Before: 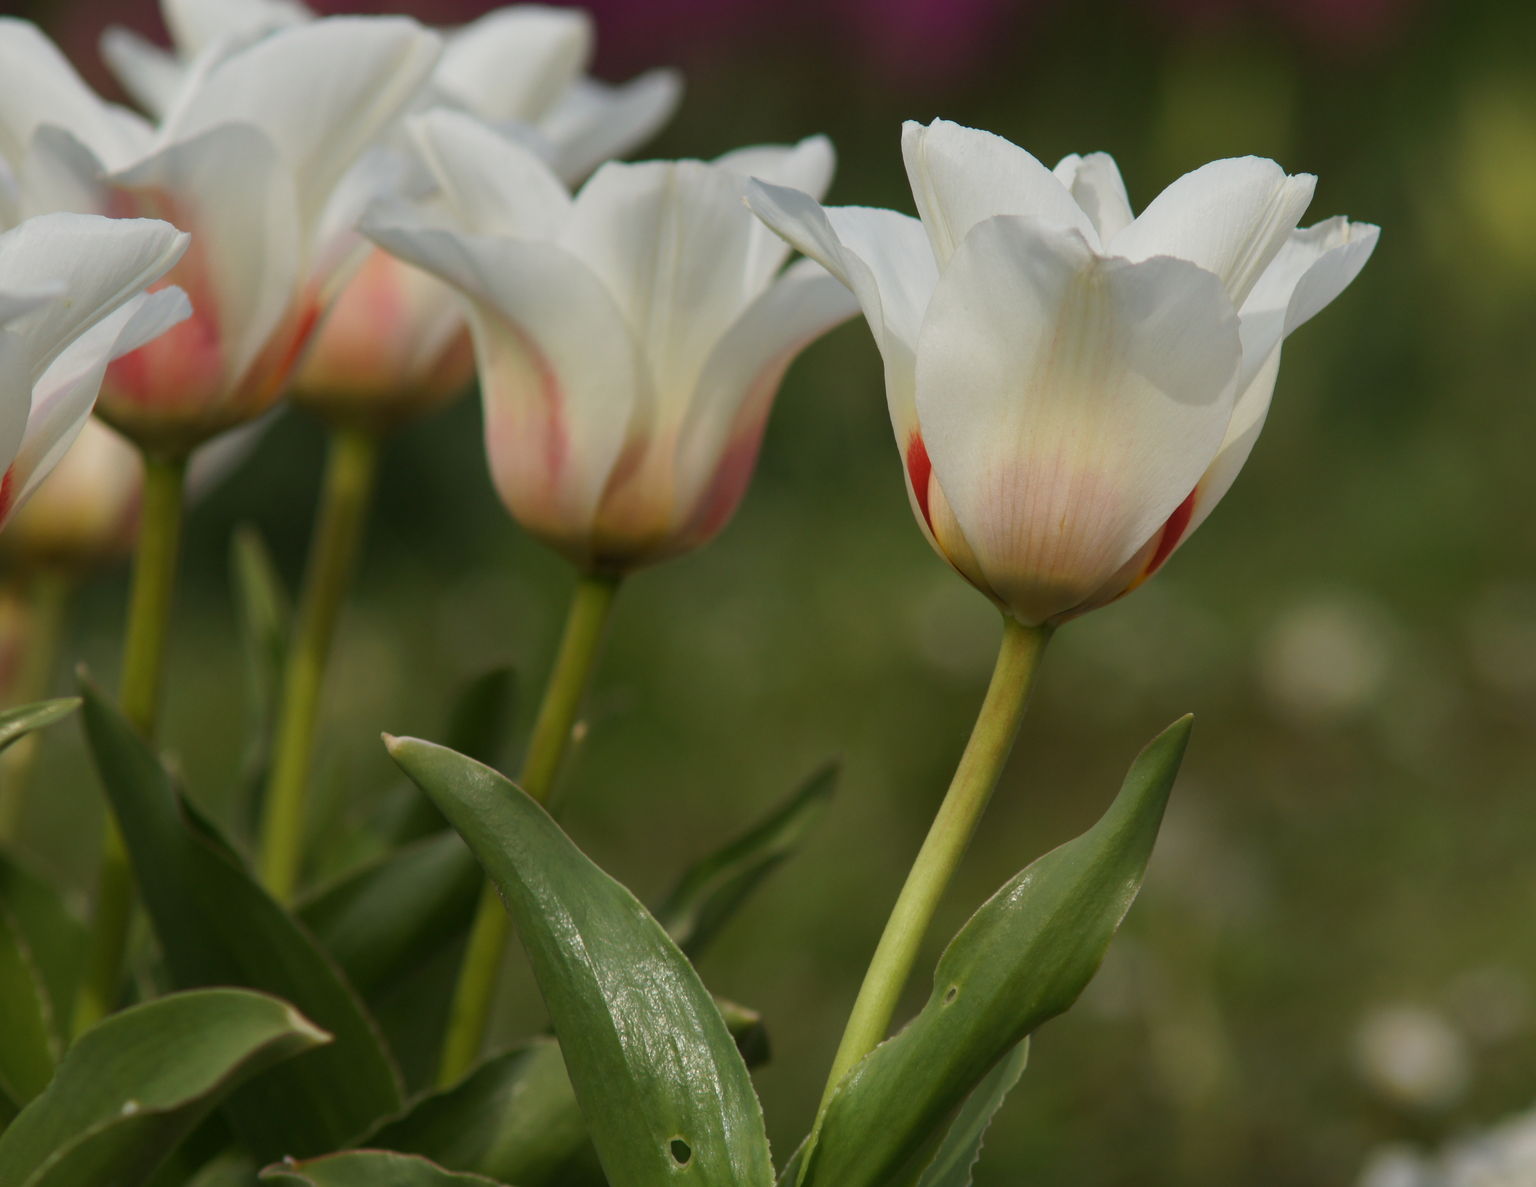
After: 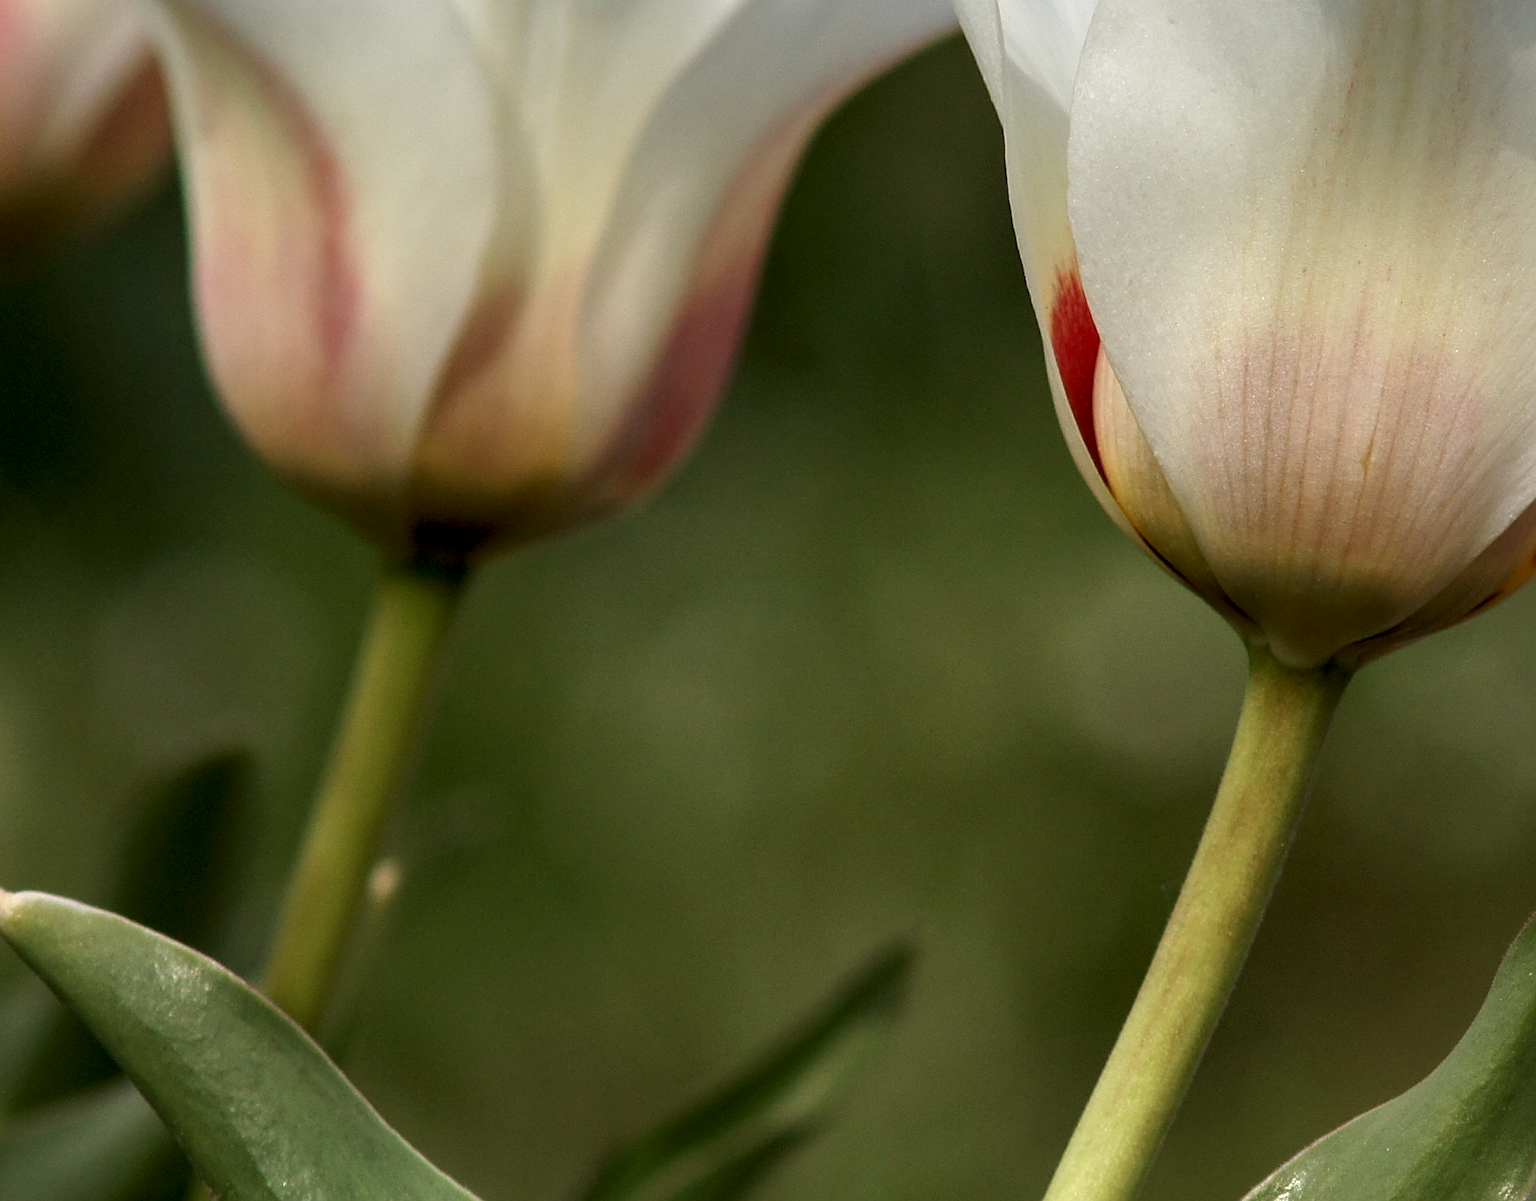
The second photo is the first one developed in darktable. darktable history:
sharpen: on, module defaults
local contrast: highlights 64%, shadows 54%, detail 168%, midtone range 0.52
crop: left 25.436%, top 25.137%, right 25.399%, bottom 25.069%
